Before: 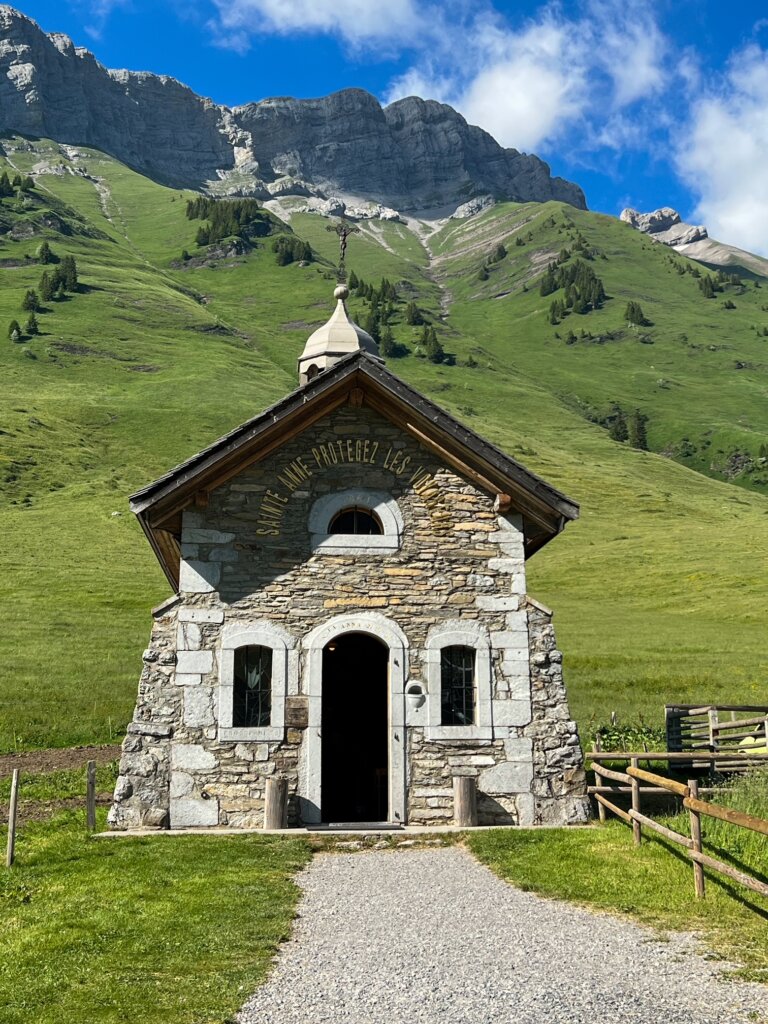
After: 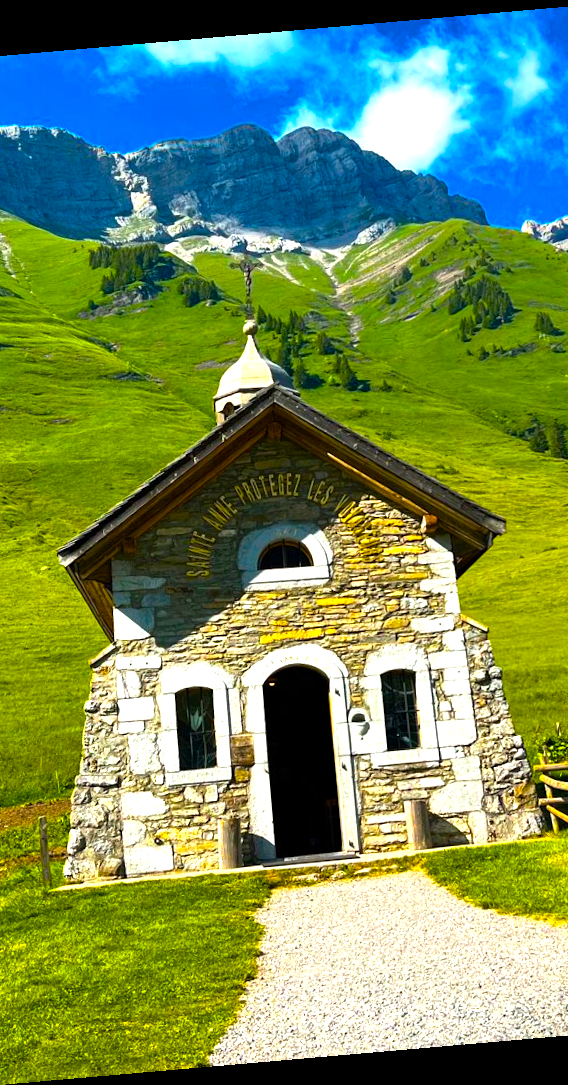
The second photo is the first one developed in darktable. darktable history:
crop and rotate: left 13.537%, right 19.796%
white balance: emerald 1
rotate and perspective: rotation -4.98°, automatic cropping off
color balance rgb: linear chroma grading › global chroma 20%, perceptual saturation grading › global saturation 65%, perceptual saturation grading › highlights 50%, perceptual saturation grading › shadows 30%, perceptual brilliance grading › global brilliance 12%, perceptual brilliance grading › highlights 15%, global vibrance 20%
